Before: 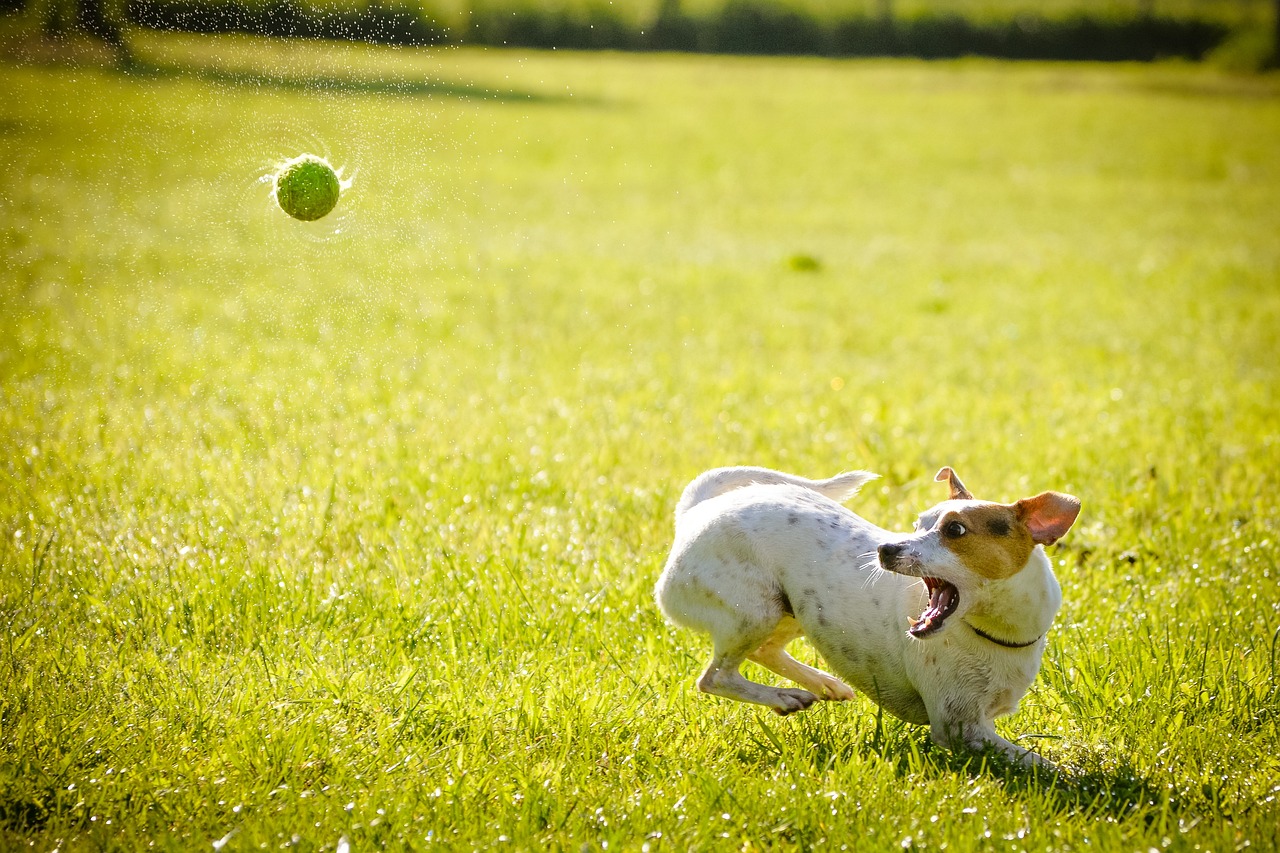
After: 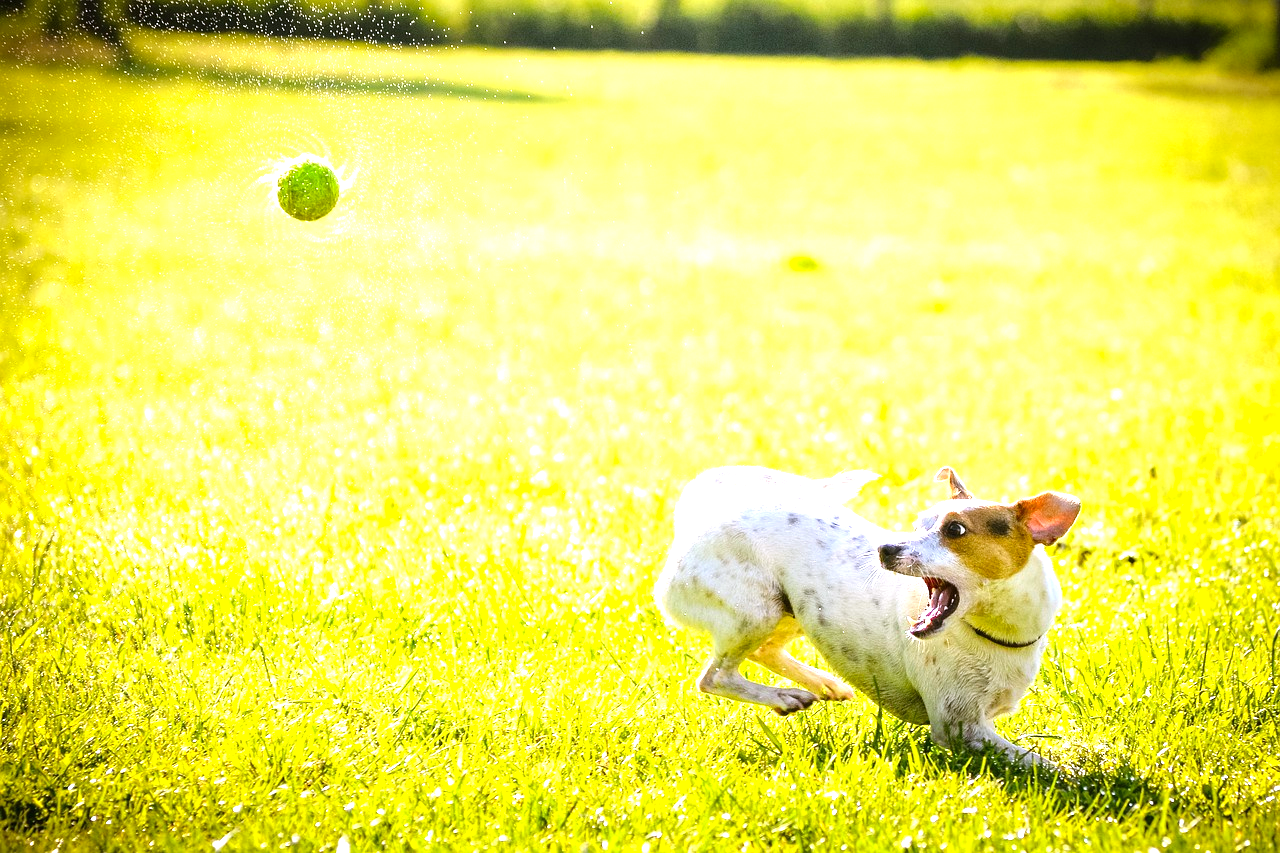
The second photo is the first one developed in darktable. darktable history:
levels: levels [0, 0.352, 0.703]
white balance: red 1.004, blue 1.096
